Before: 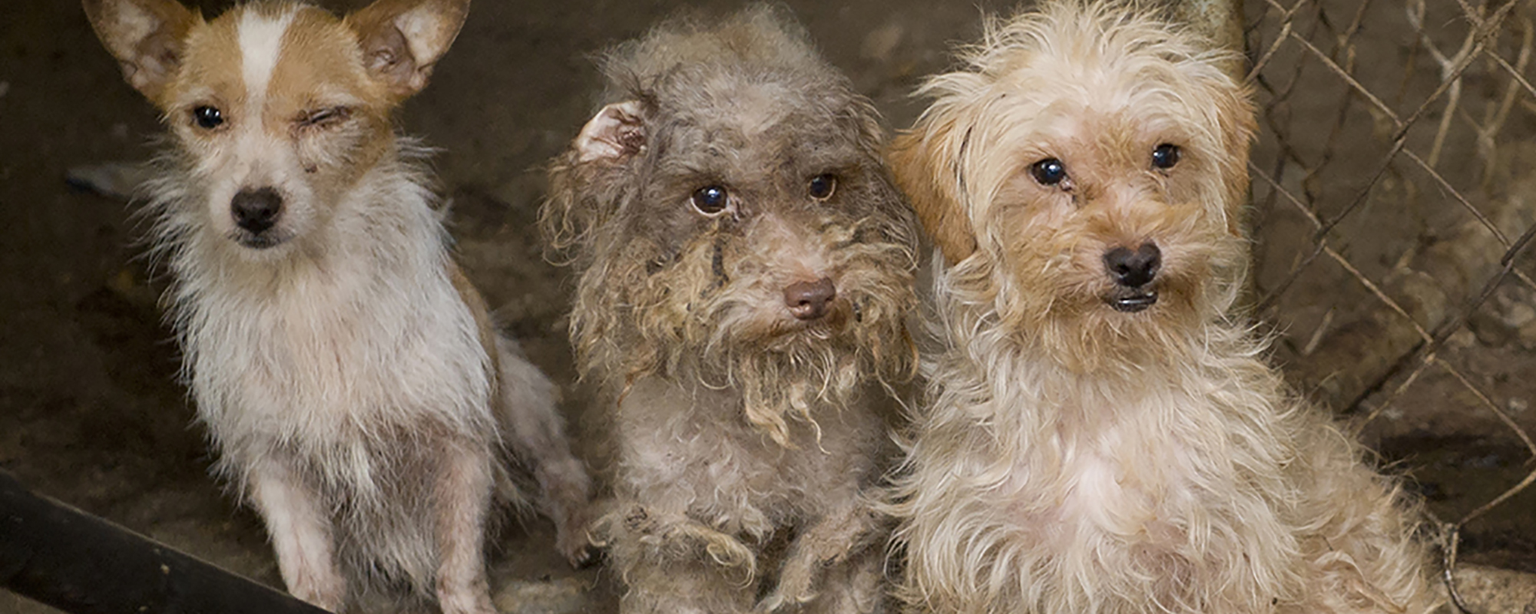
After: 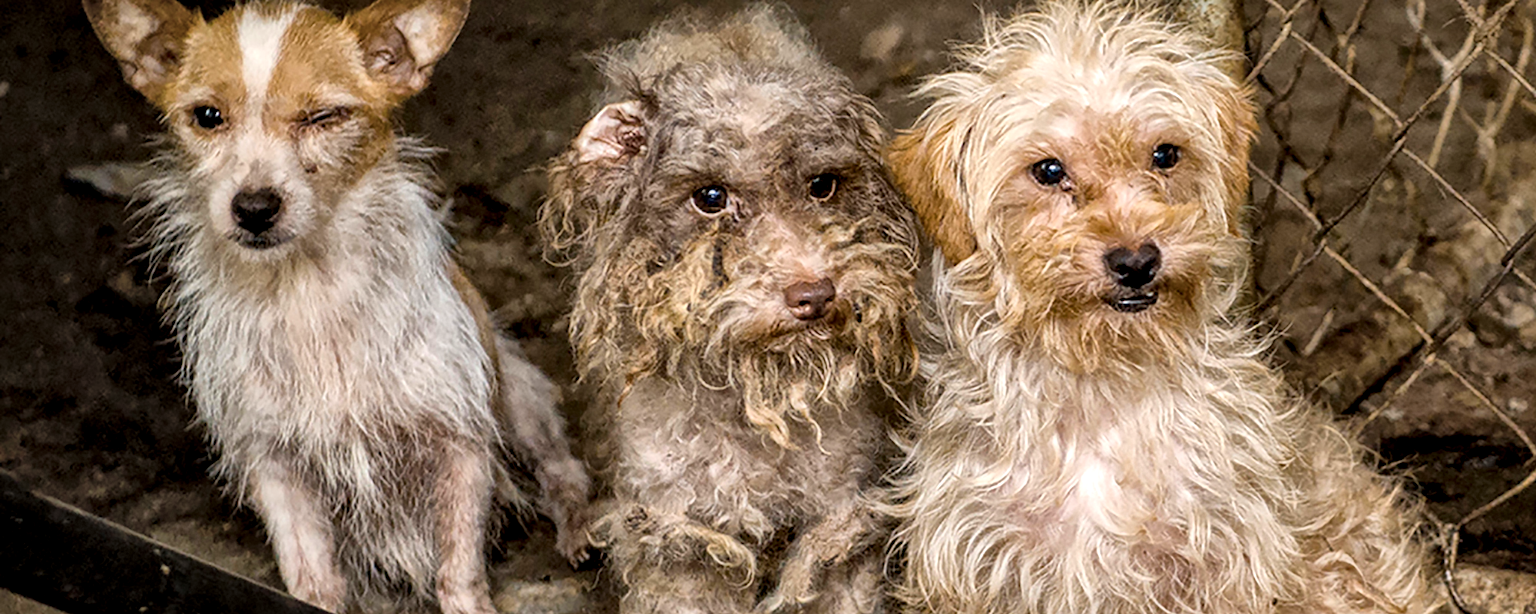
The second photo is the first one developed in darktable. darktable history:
global tonemap: drago (1, 100), detail 1
local contrast: detail 150%
exposure: exposure -1 EV, compensate highlight preservation false
color balance rgb: perceptual saturation grading › global saturation 30%, global vibrance 20%
